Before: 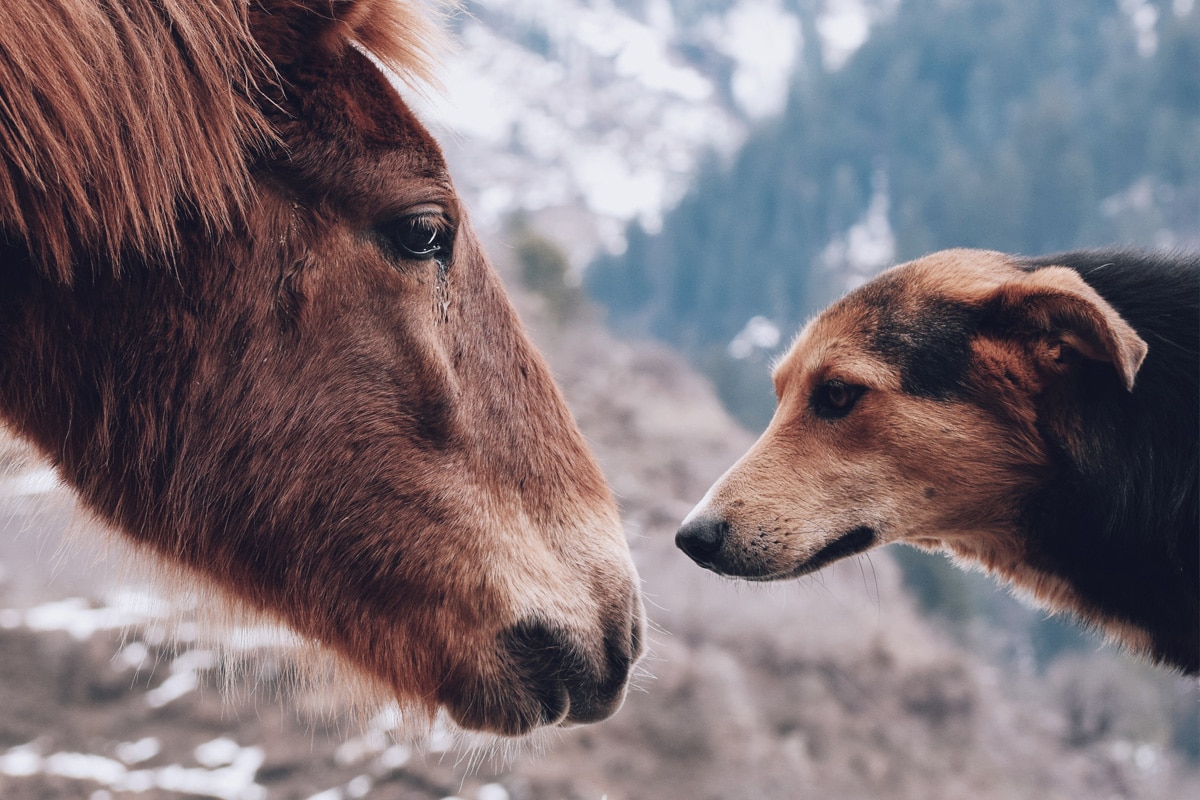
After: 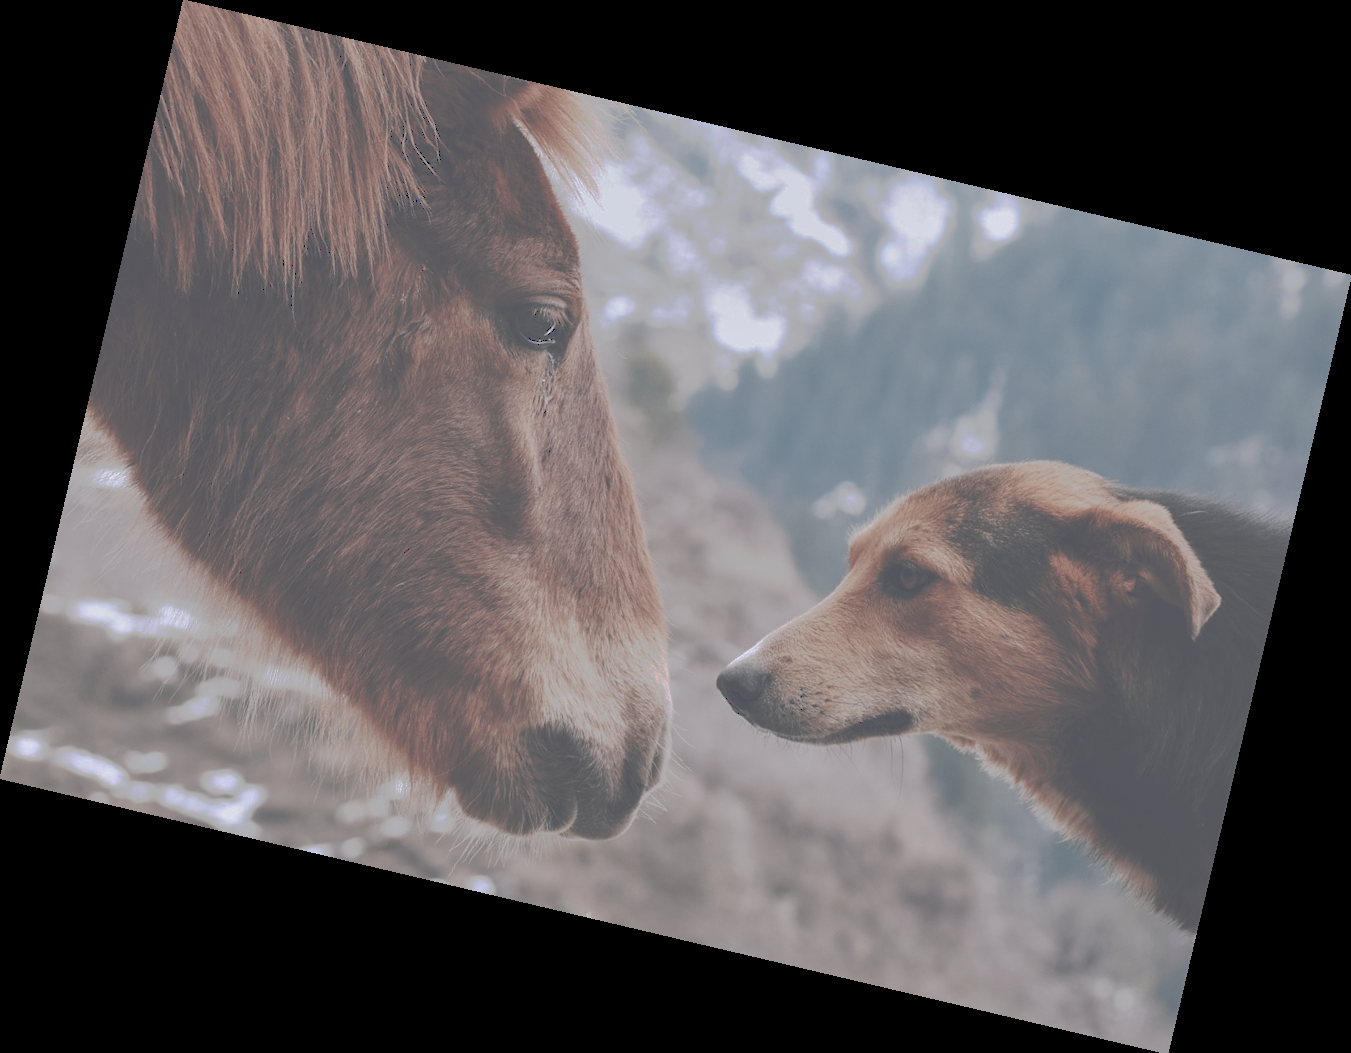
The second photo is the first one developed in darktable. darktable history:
contrast equalizer: octaves 7, y [[0.6 ×6], [0.55 ×6], [0 ×6], [0 ×6], [0 ×6]], mix 0.15
rotate and perspective: rotation 13.27°, automatic cropping off
tone curve: curves: ch0 [(0, 0) (0.003, 0.322) (0.011, 0.327) (0.025, 0.345) (0.044, 0.365) (0.069, 0.378) (0.1, 0.391) (0.136, 0.403) (0.177, 0.412) (0.224, 0.429) (0.277, 0.448) (0.335, 0.474) (0.399, 0.503) (0.468, 0.537) (0.543, 0.57) (0.623, 0.61) (0.709, 0.653) (0.801, 0.699) (0.898, 0.75) (1, 1)], preserve colors none
